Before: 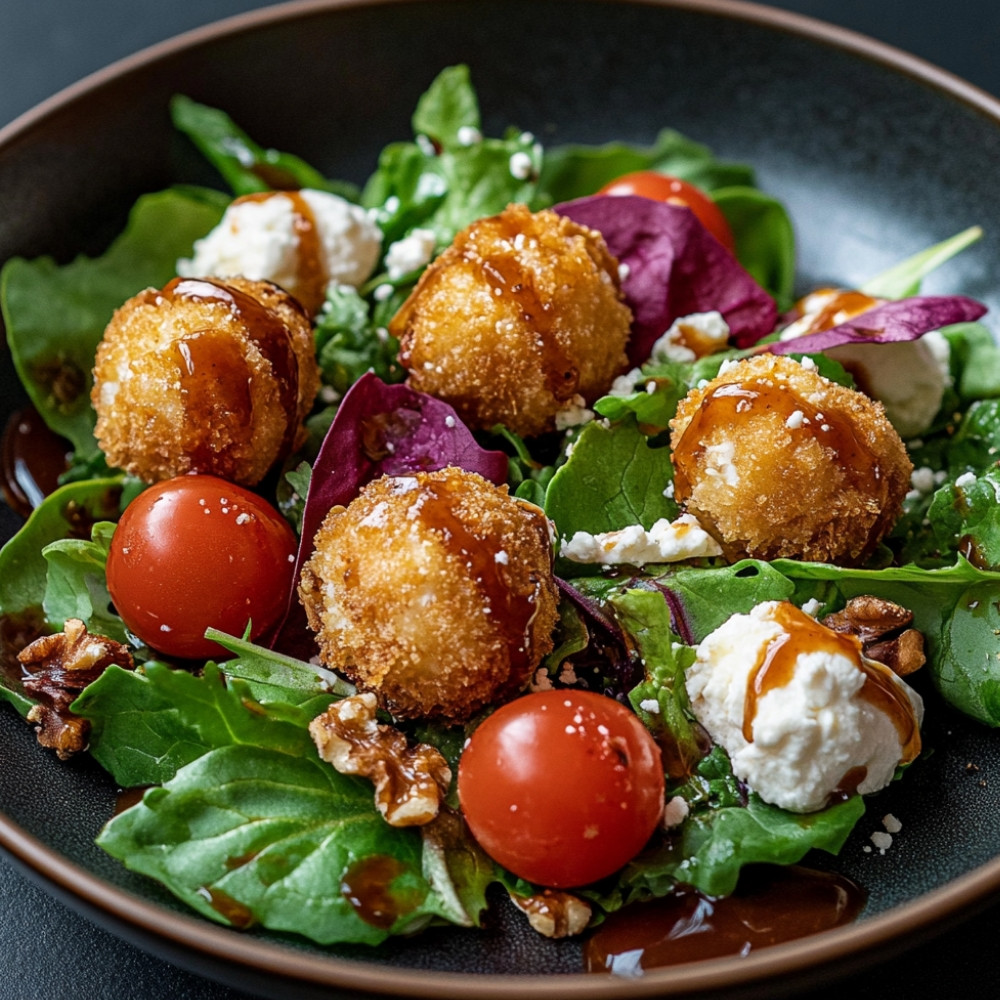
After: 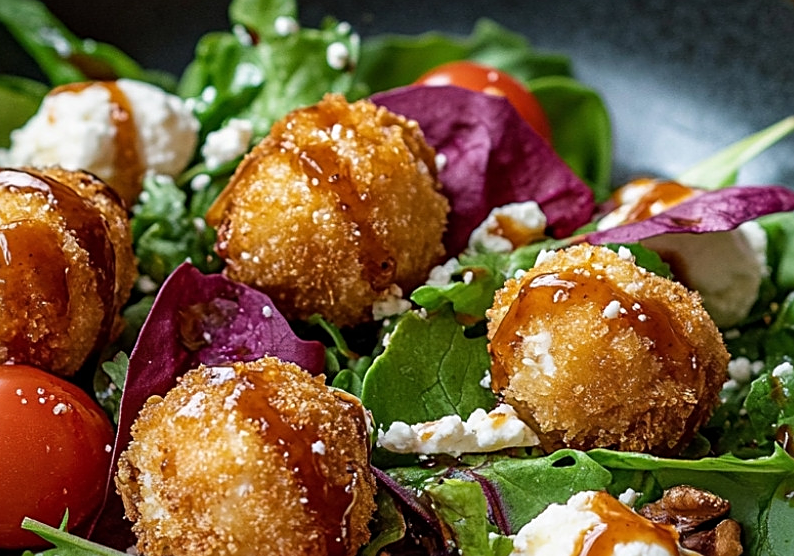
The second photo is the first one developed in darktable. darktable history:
crop: left 18.38%, top 11.092%, right 2.134%, bottom 33.217%
sharpen: on, module defaults
